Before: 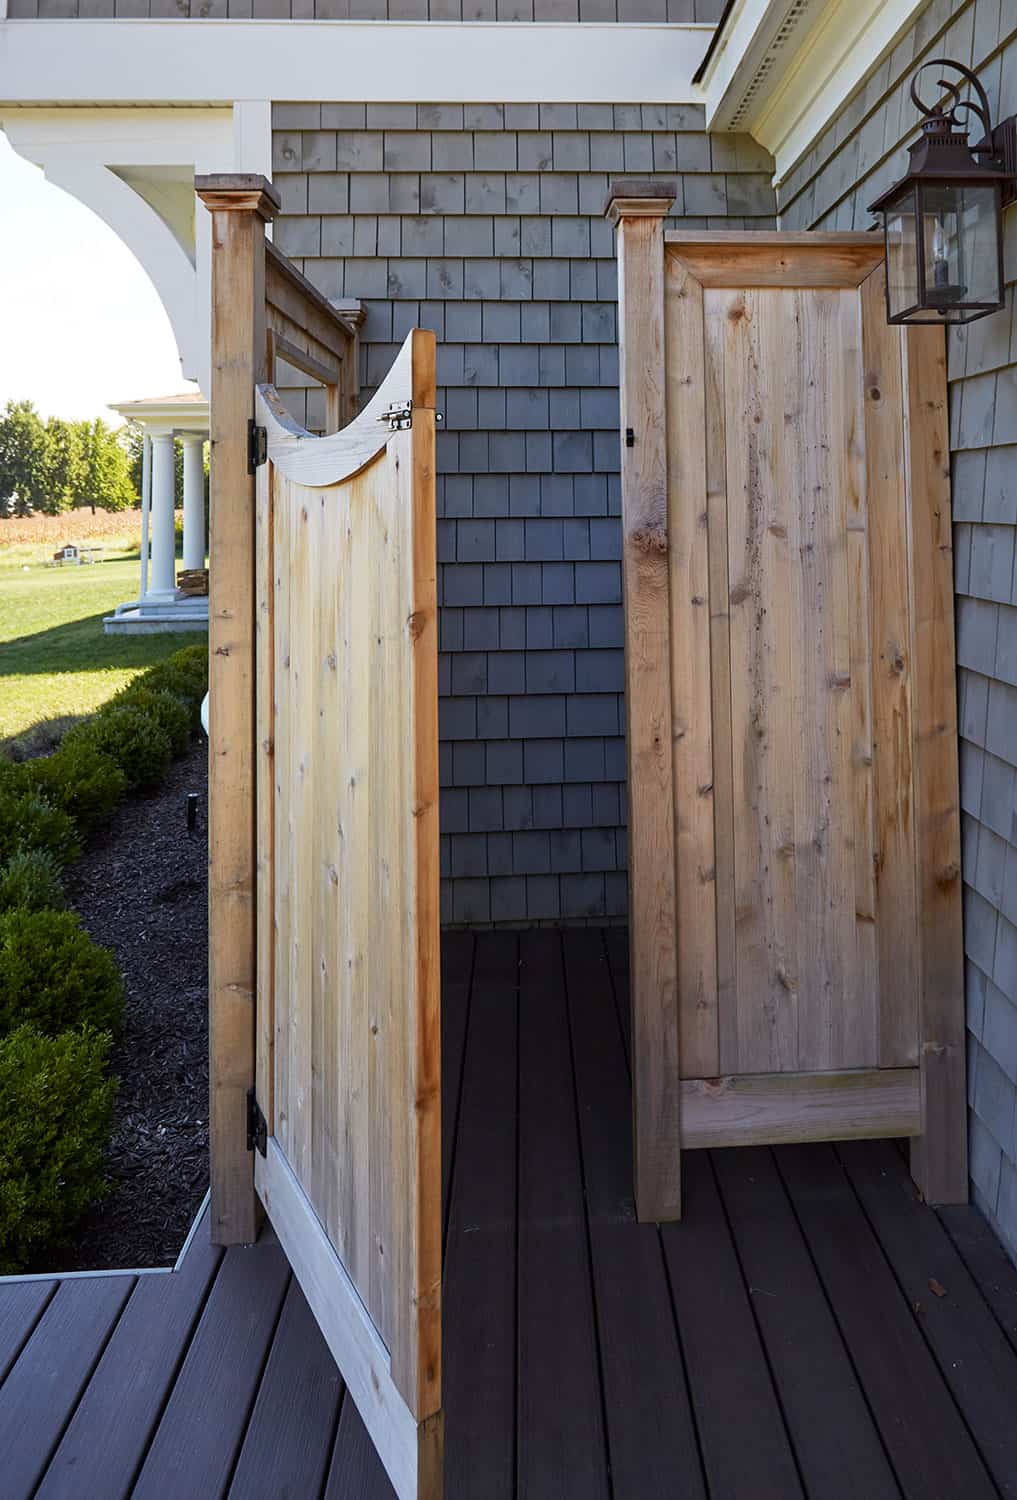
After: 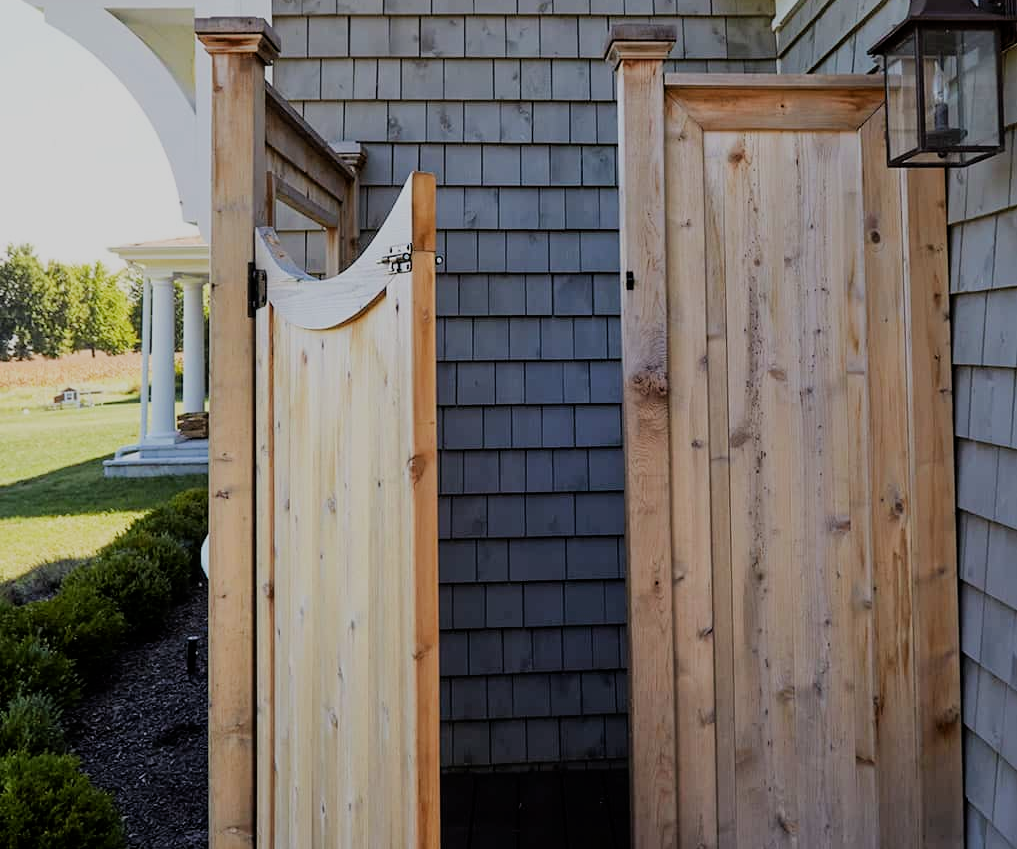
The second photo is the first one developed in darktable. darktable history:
crop and rotate: top 10.531%, bottom 32.817%
filmic rgb: black relative exposure -7.21 EV, white relative exposure 5.34 EV, hardness 3.03, iterations of high-quality reconstruction 0
